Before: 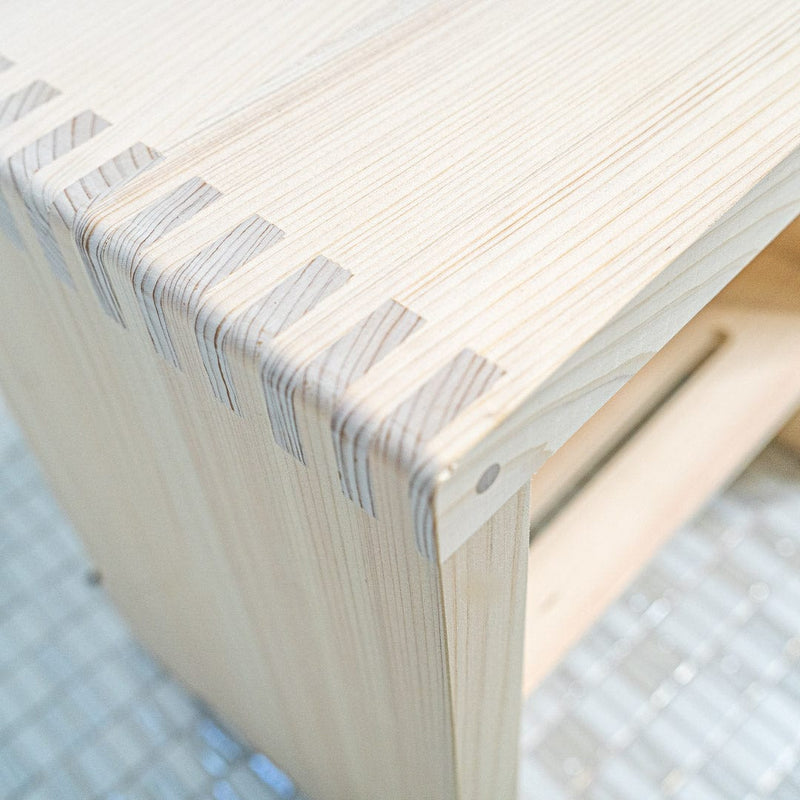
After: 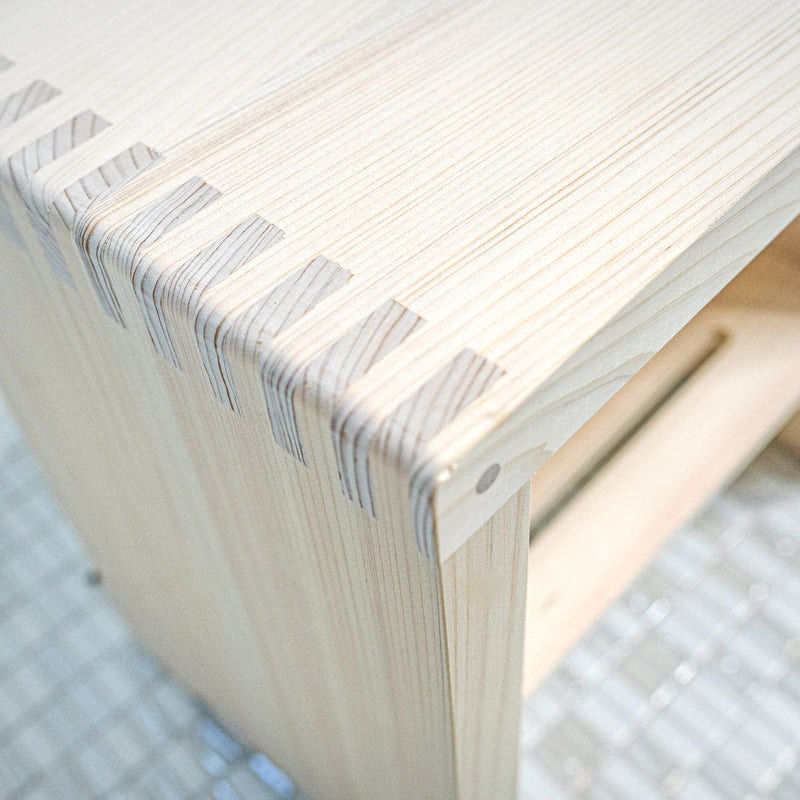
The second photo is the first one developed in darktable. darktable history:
vignetting: fall-off radius 62.93%, brightness -0.163
local contrast: on, module defaults
levels: levels [0, 0.478, 1]
